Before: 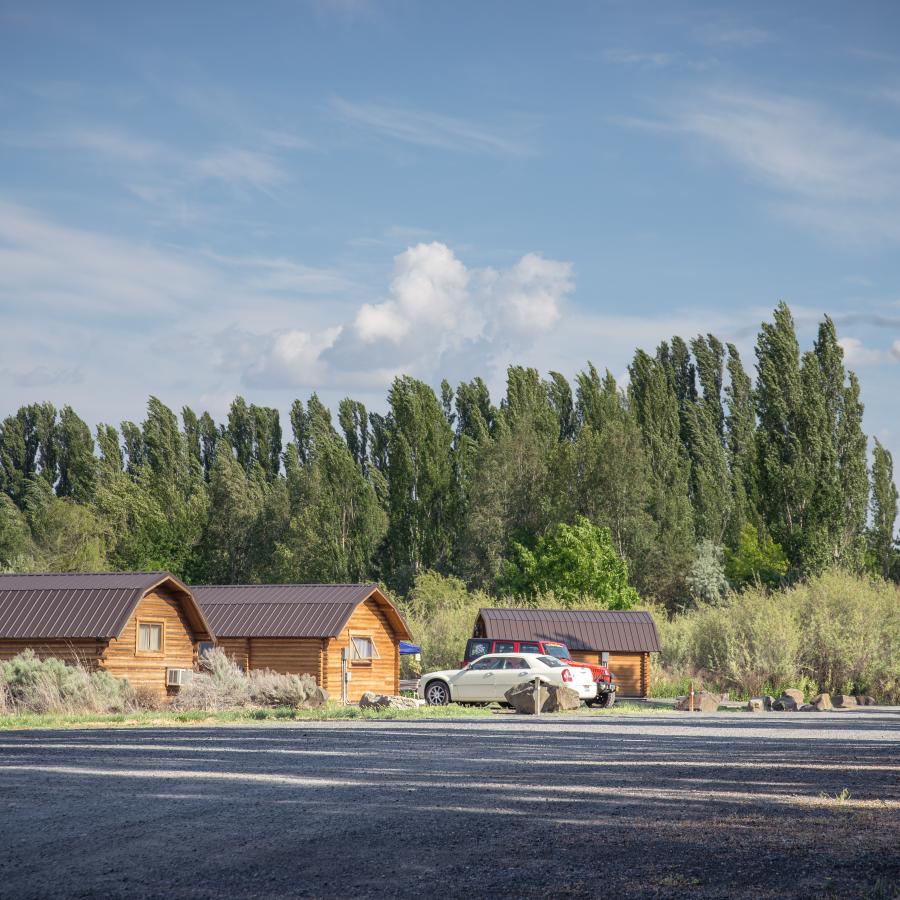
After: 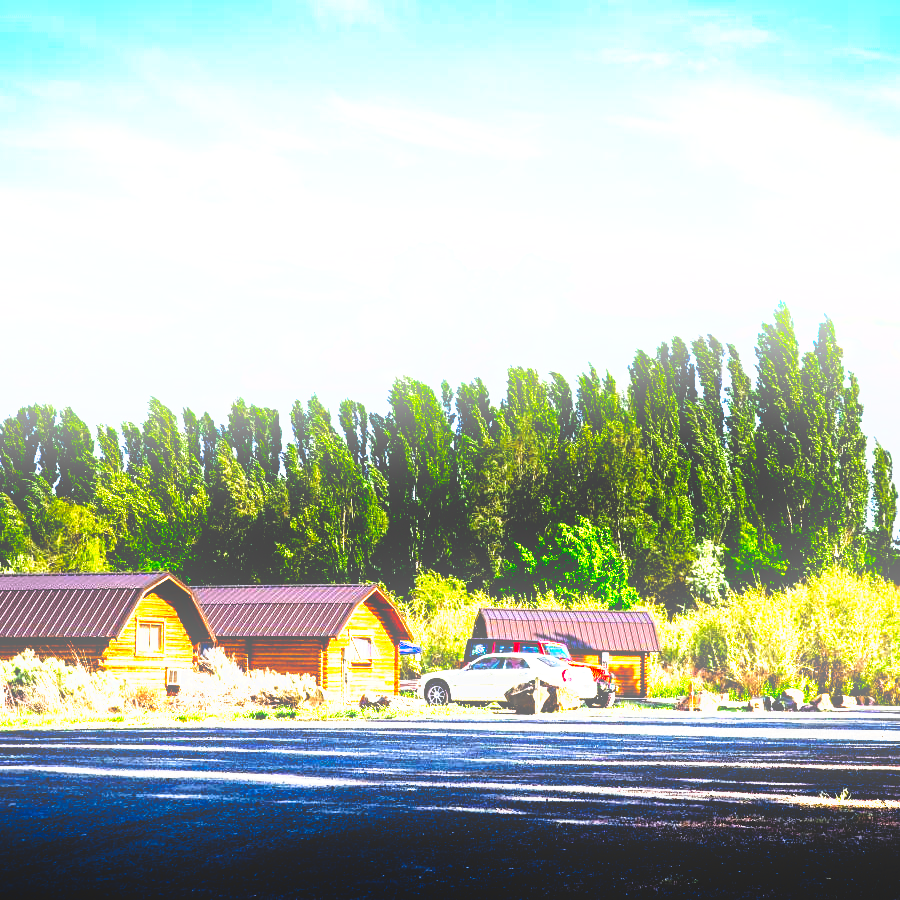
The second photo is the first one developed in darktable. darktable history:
exposure: black level correction 0, exposure 0.7 EV, compensate exposure bias true, compensate highlight preservation false
white balance: red 0.986, blue 1.01
tone curve: curves: ch0 [(0, 0) (0.003, 0.005) (0.011, 0.005) (0.025, 0.006) (0.044, 0.008) (0.069, 0.01) (0.1, 0.012) (0.136, 0.015) (0.177, 0.019) (0.224, 0.017) (0.277, 0.015) (0.335, 0.018) (0.399, 0.043) (0.468, 0.118) (0.543, 0.349) (0.623, 0.591) (0.709, 0.88) (0.801, 0.983) (0.898, 0.973) (1, 1)], preserve colors none
bloom: on, module defaults
